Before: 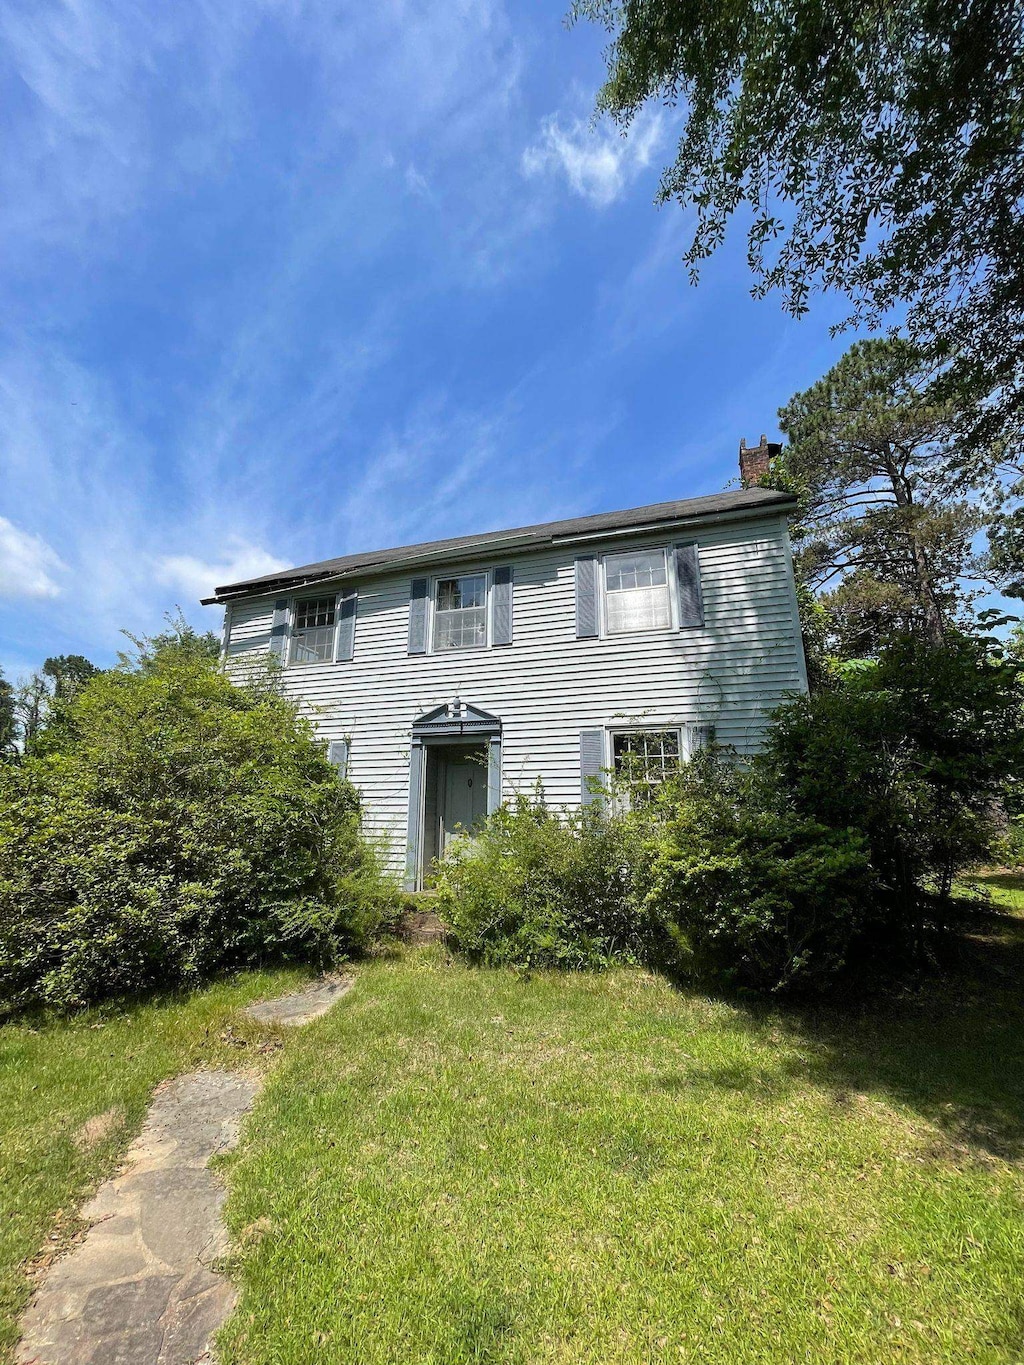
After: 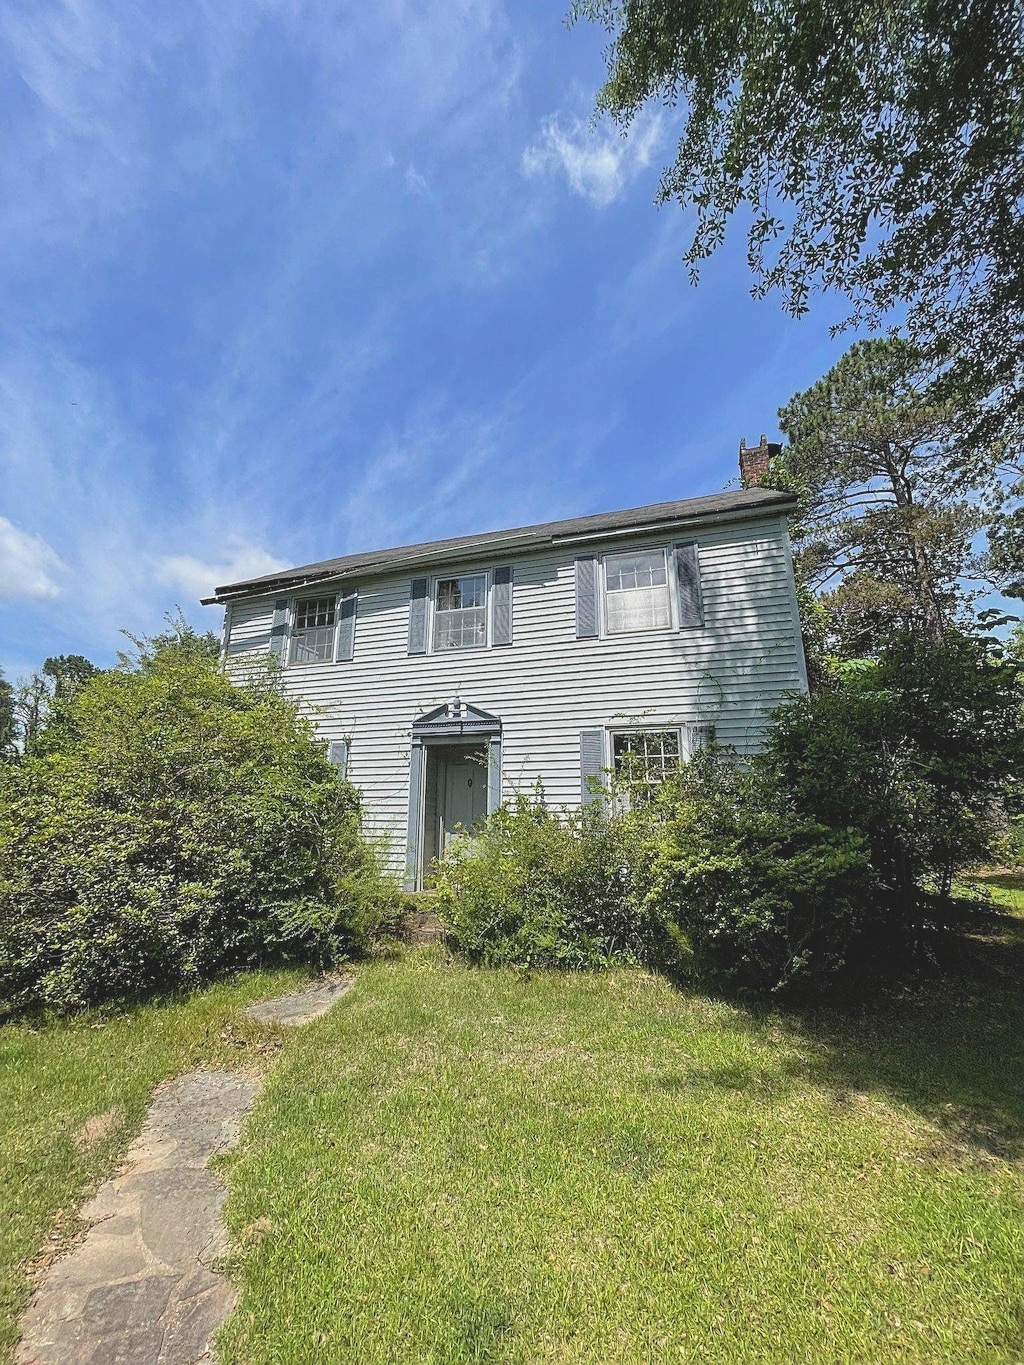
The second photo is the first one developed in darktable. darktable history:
sharpen: on, module defaults
local contrast: detail 110%
contrast brightness saturation: contrast -0.15, brightness 0.05, saturation -0.12
